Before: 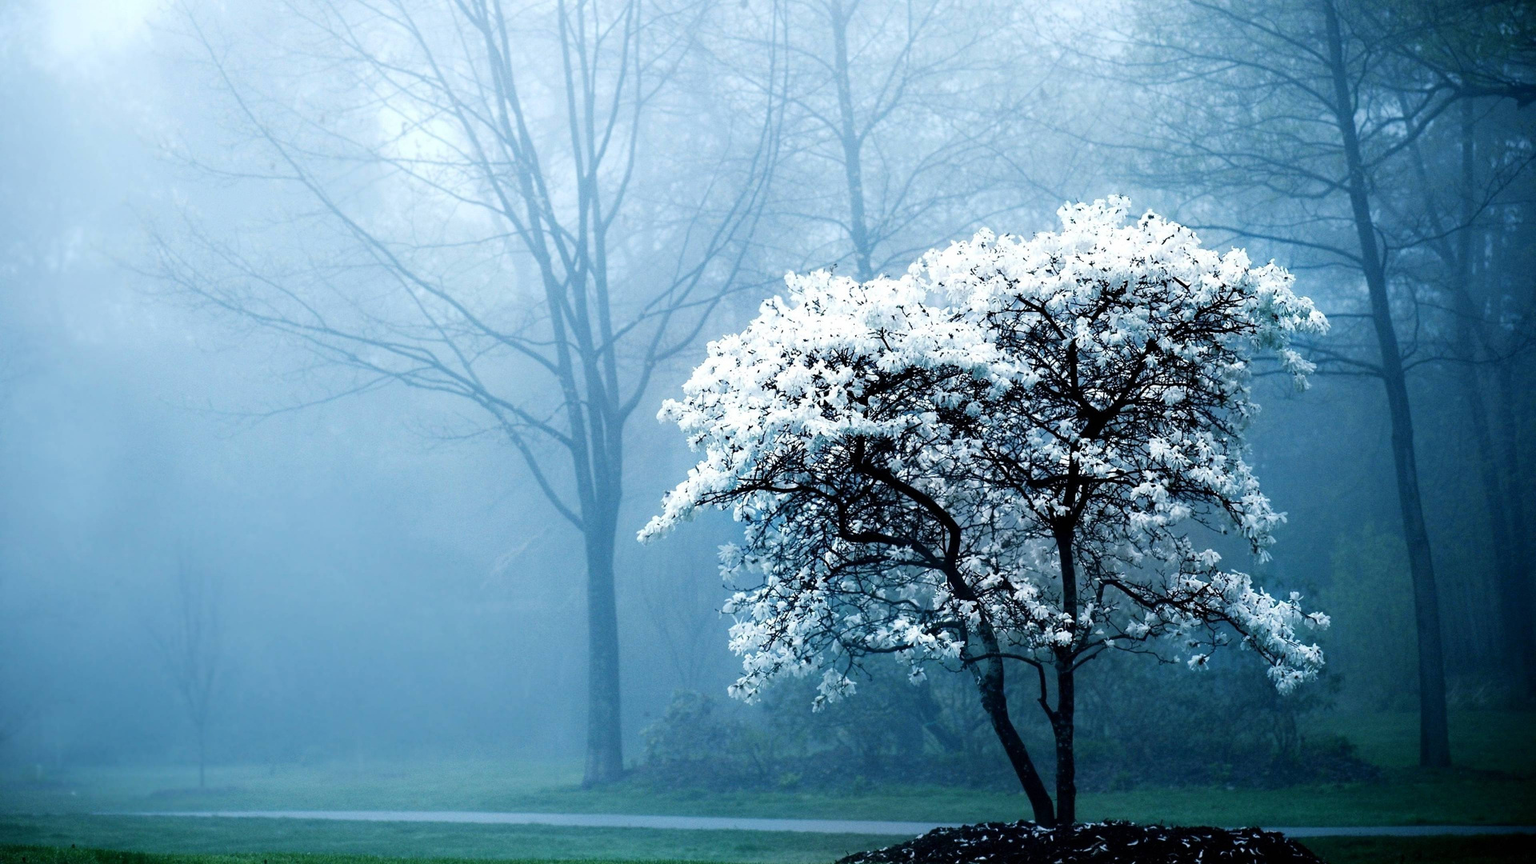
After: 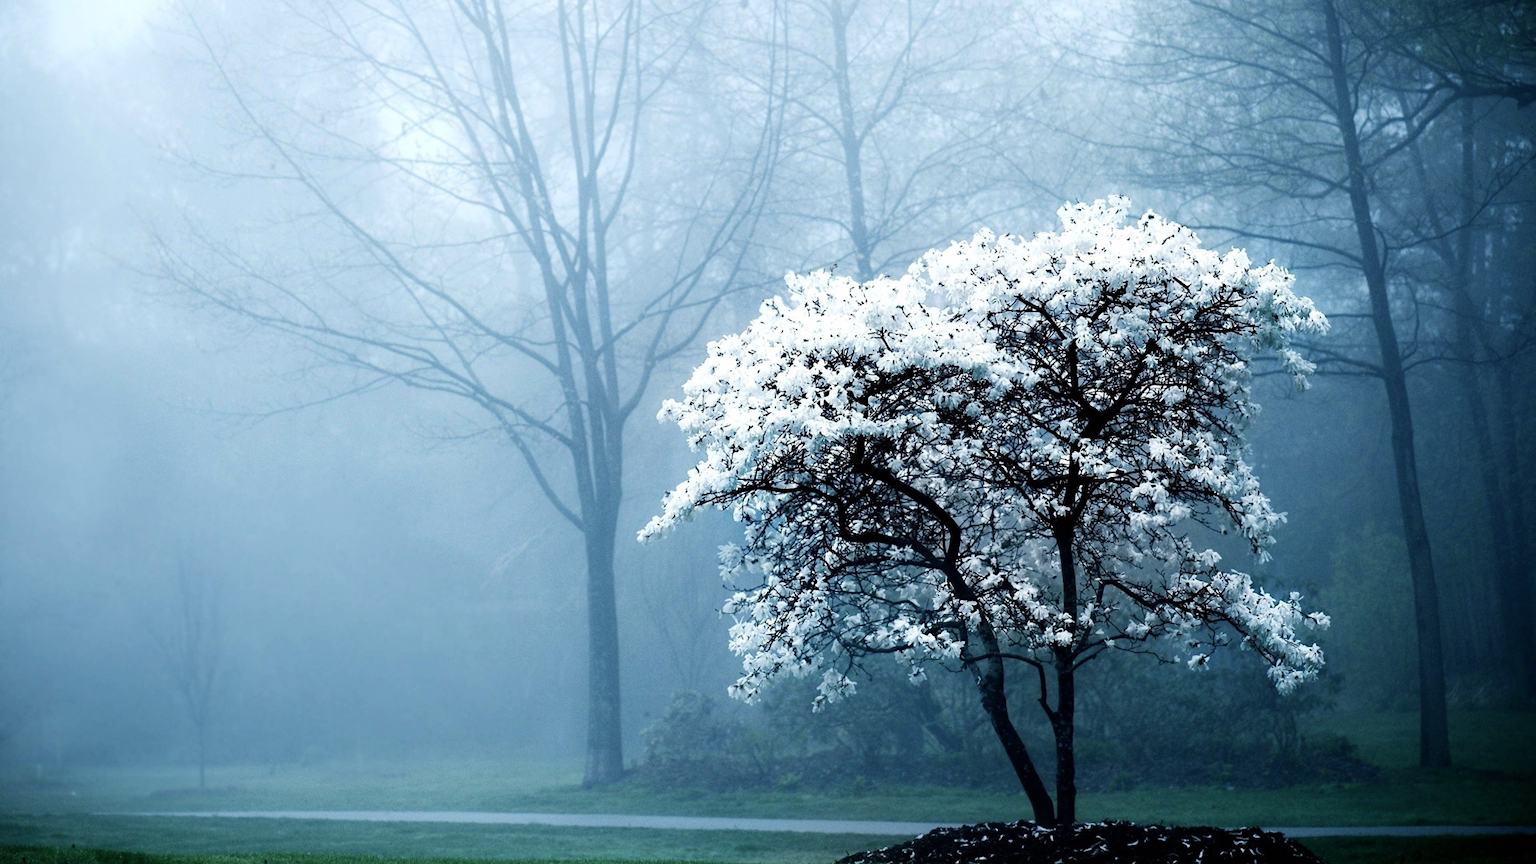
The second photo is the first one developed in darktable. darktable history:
contrast brightness saturation: contrast 0.106, saturation -0.166
